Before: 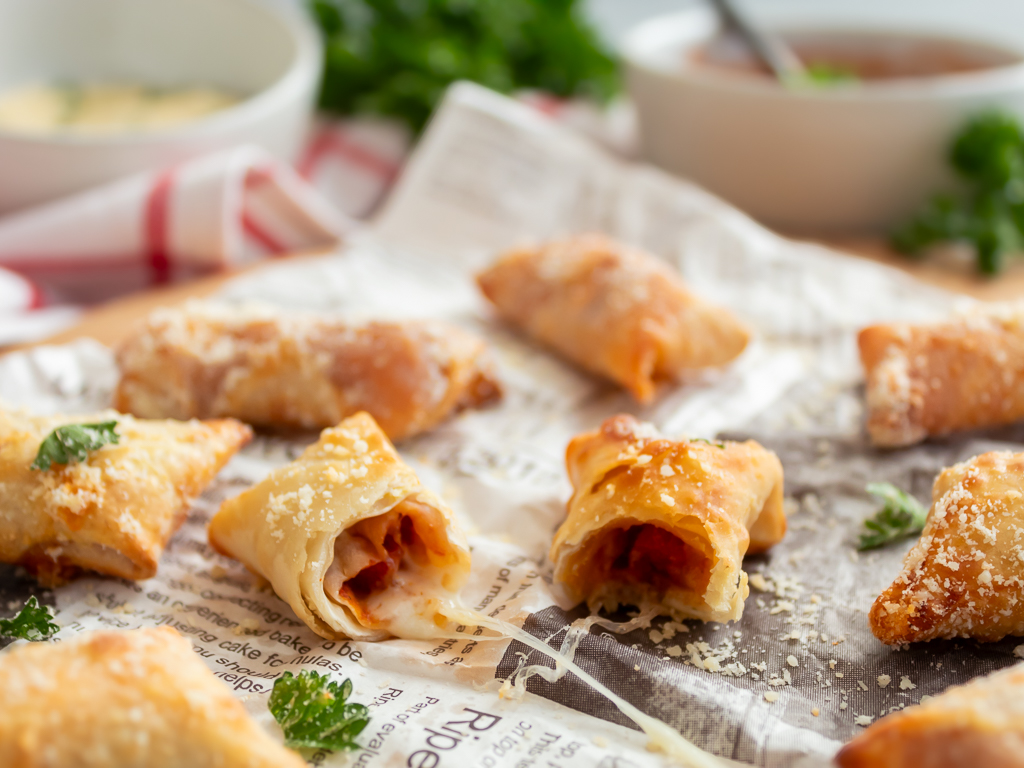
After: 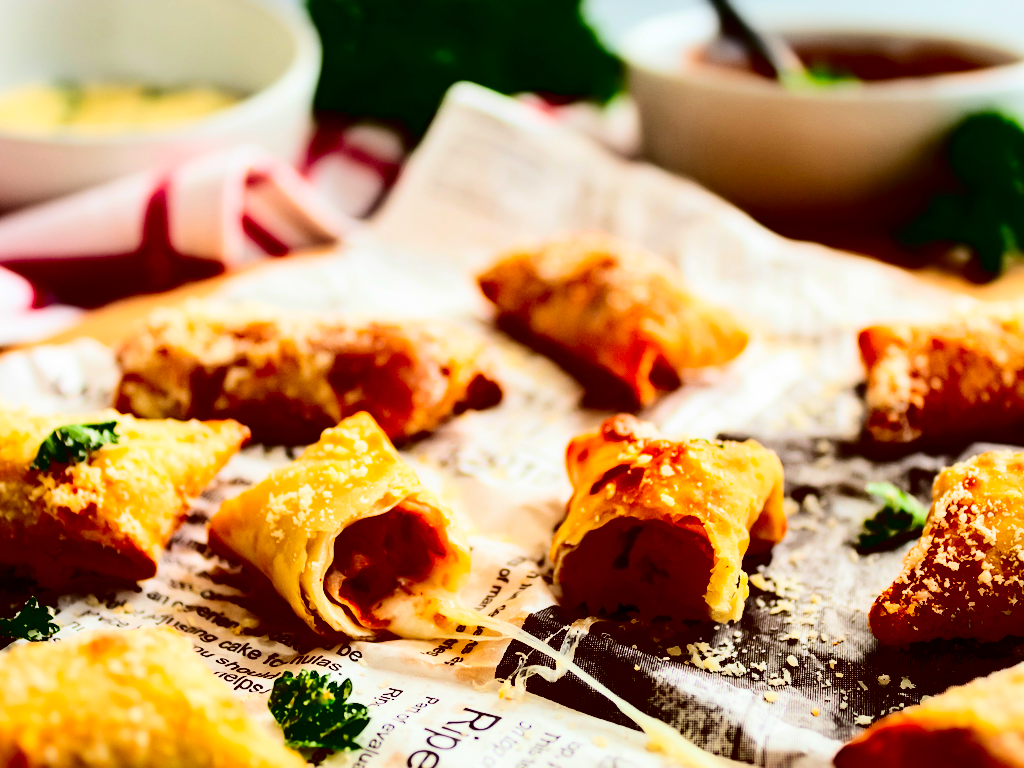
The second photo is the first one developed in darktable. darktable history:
shadows and highlights: shadows 25, highlights -25
contrast brightness saturation: contrast 0.77, brightness -1, saturation 1
